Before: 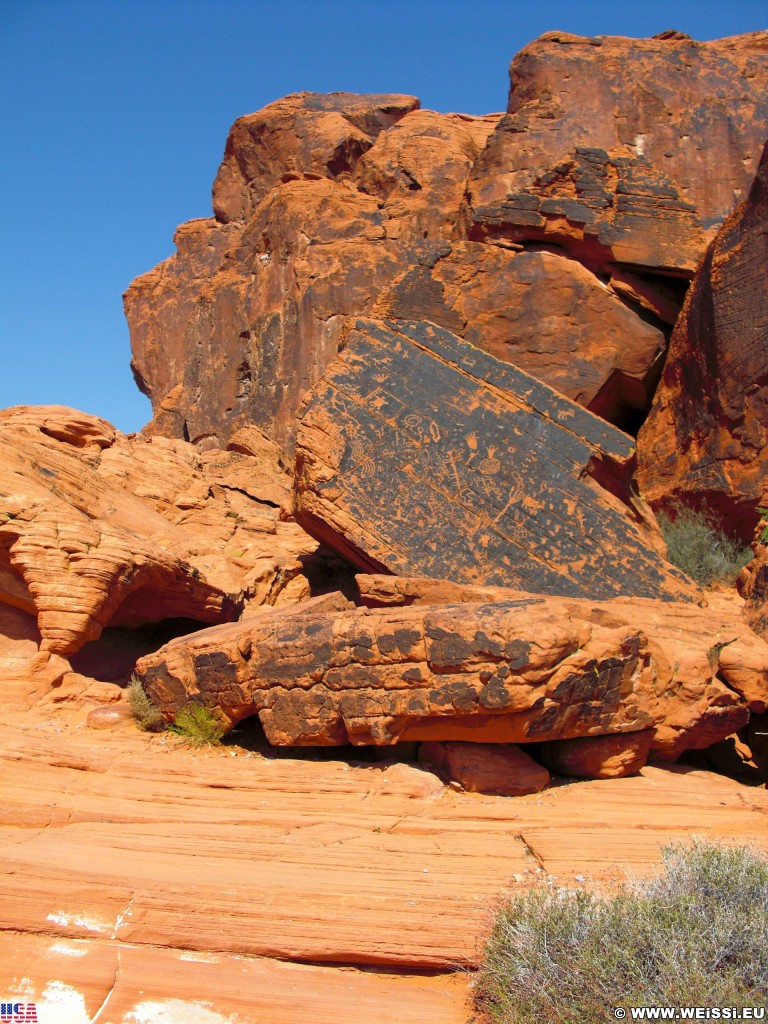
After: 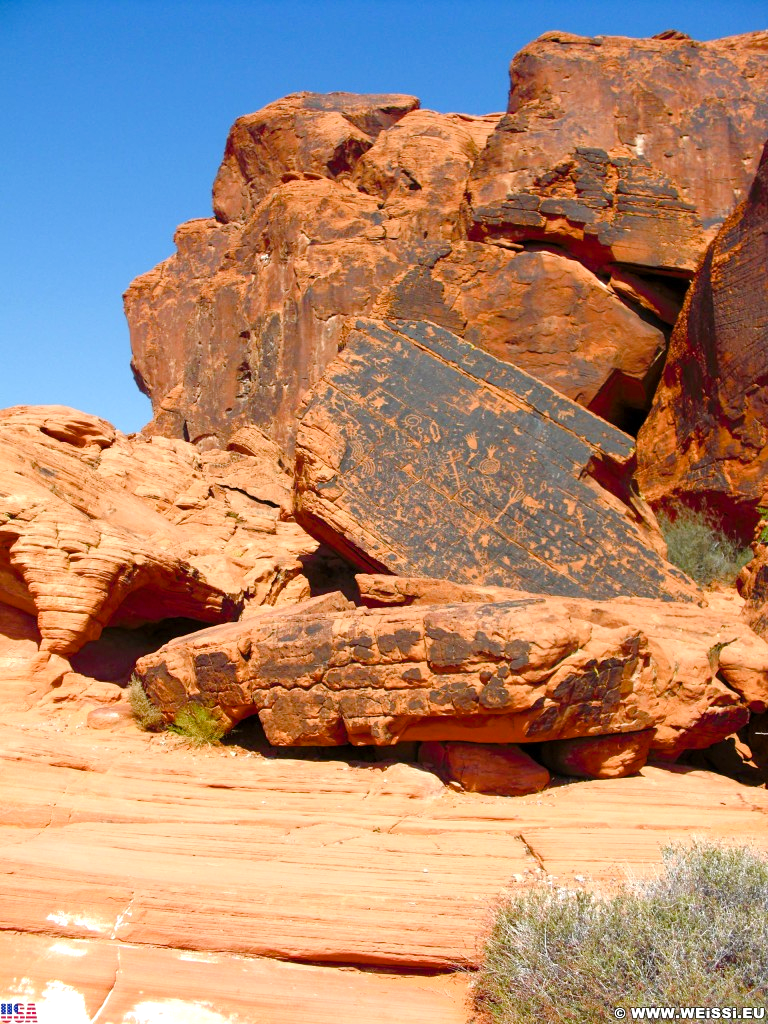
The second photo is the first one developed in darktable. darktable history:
color balance rgb: perceptual saturation grading › global saturation 20%, perceptual saturation grading › highlights -50%, perceptual saturation grading › shadows 30%, perceptual brilliance grading › global brilliance 10%, perceptual brilliance grading › shadows 15%
contrast brightness saturation: saturation -0.05
